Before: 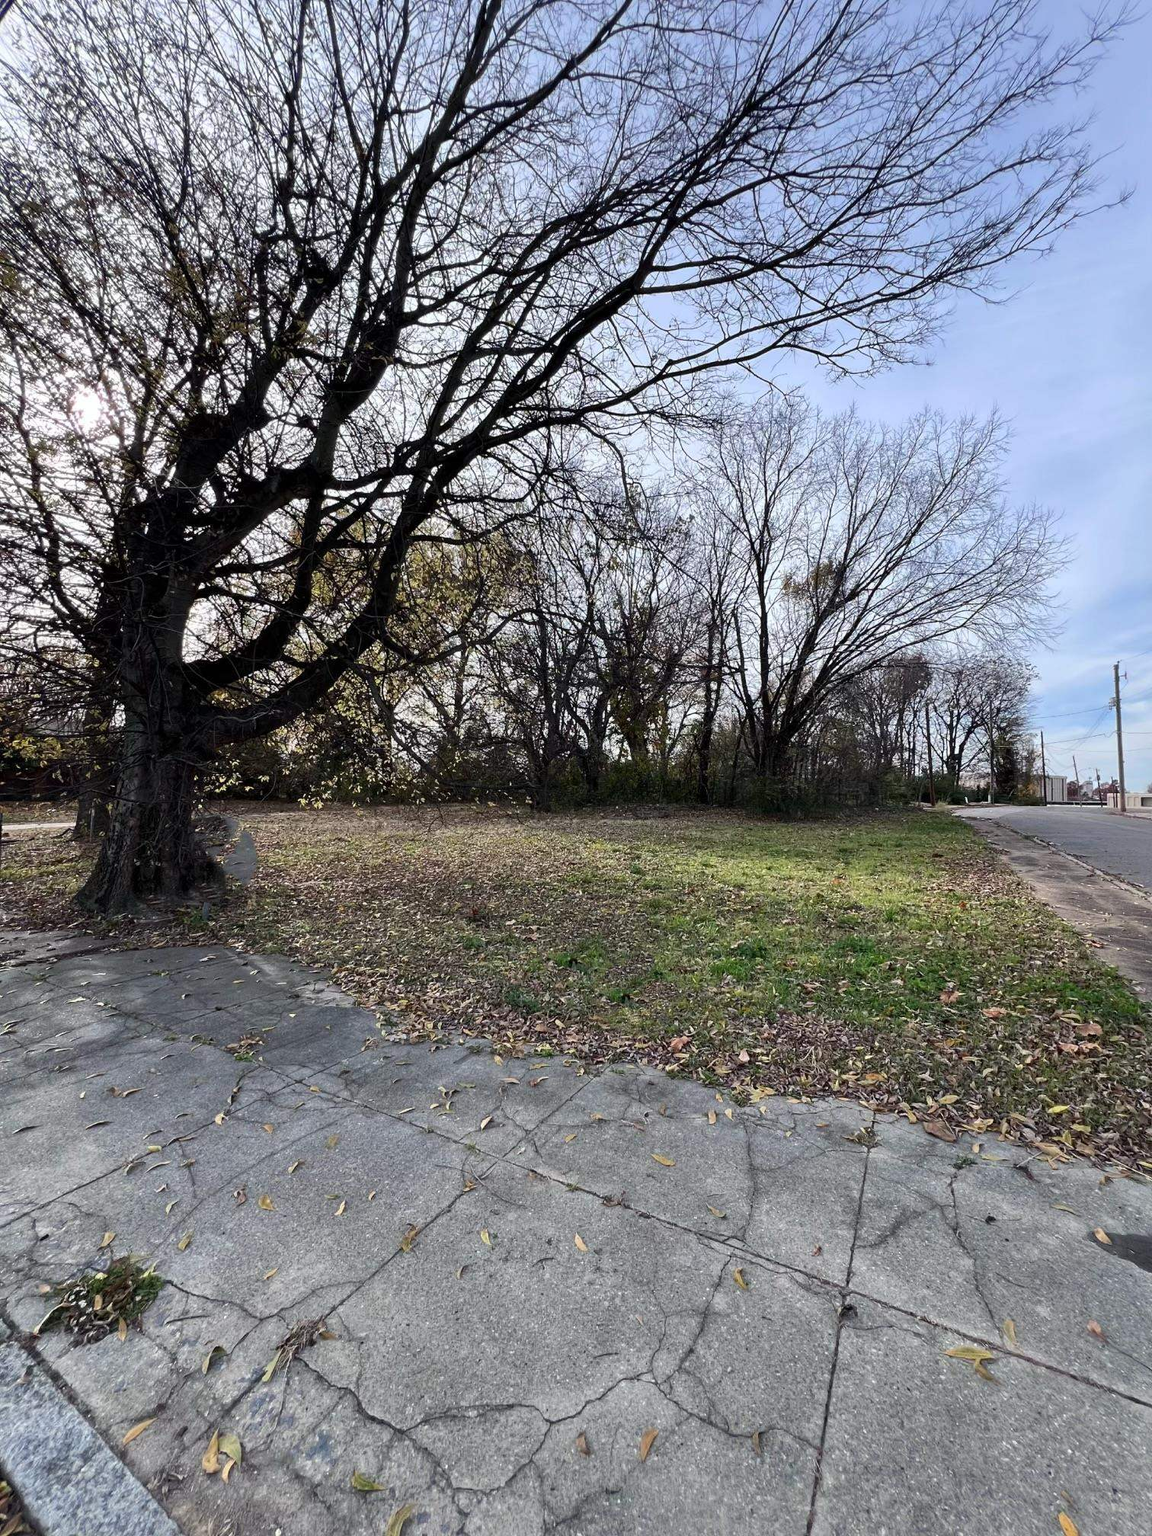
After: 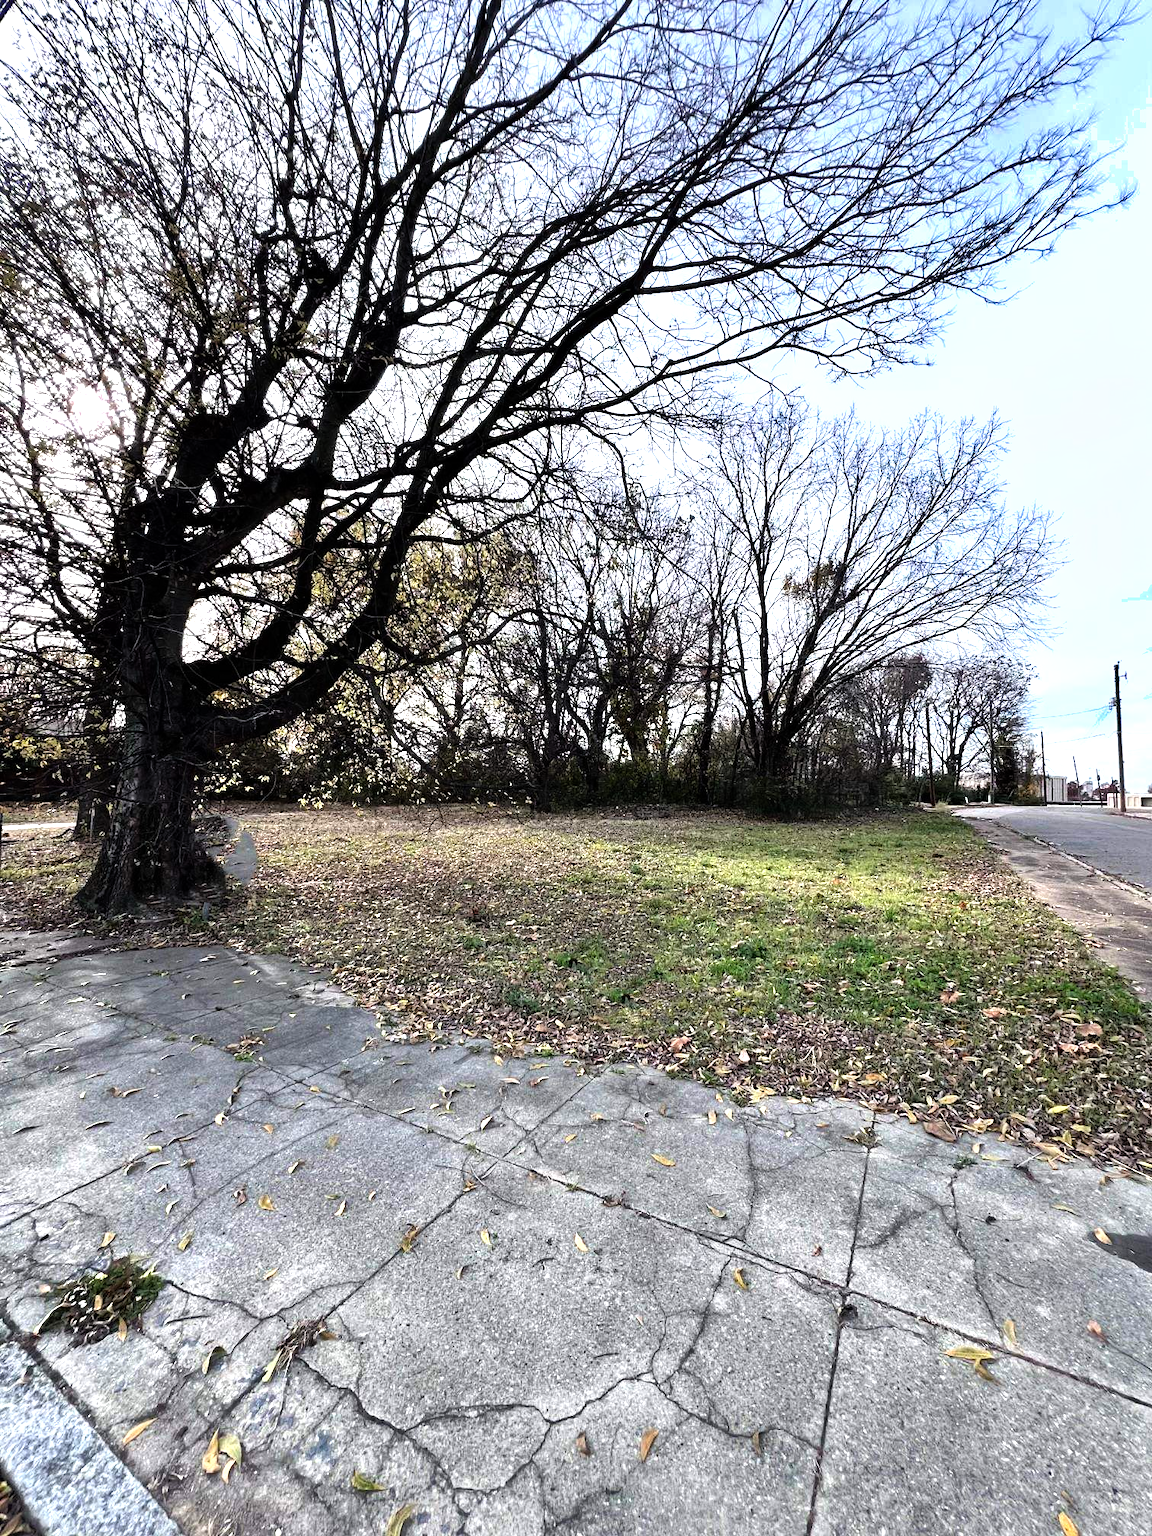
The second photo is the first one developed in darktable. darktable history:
shadows and highlights: soften with gaussian
tone equalizer: -8 EV -1.08 EV, -7 EV -1.05 EV, -6 EV -0.899 EV, -5 EV -0.617 EV, -3 EV 0.597 EV, -2 EV 0.841 EV, -1 EV 1.01 EV, +0 EV 1.06 EV
